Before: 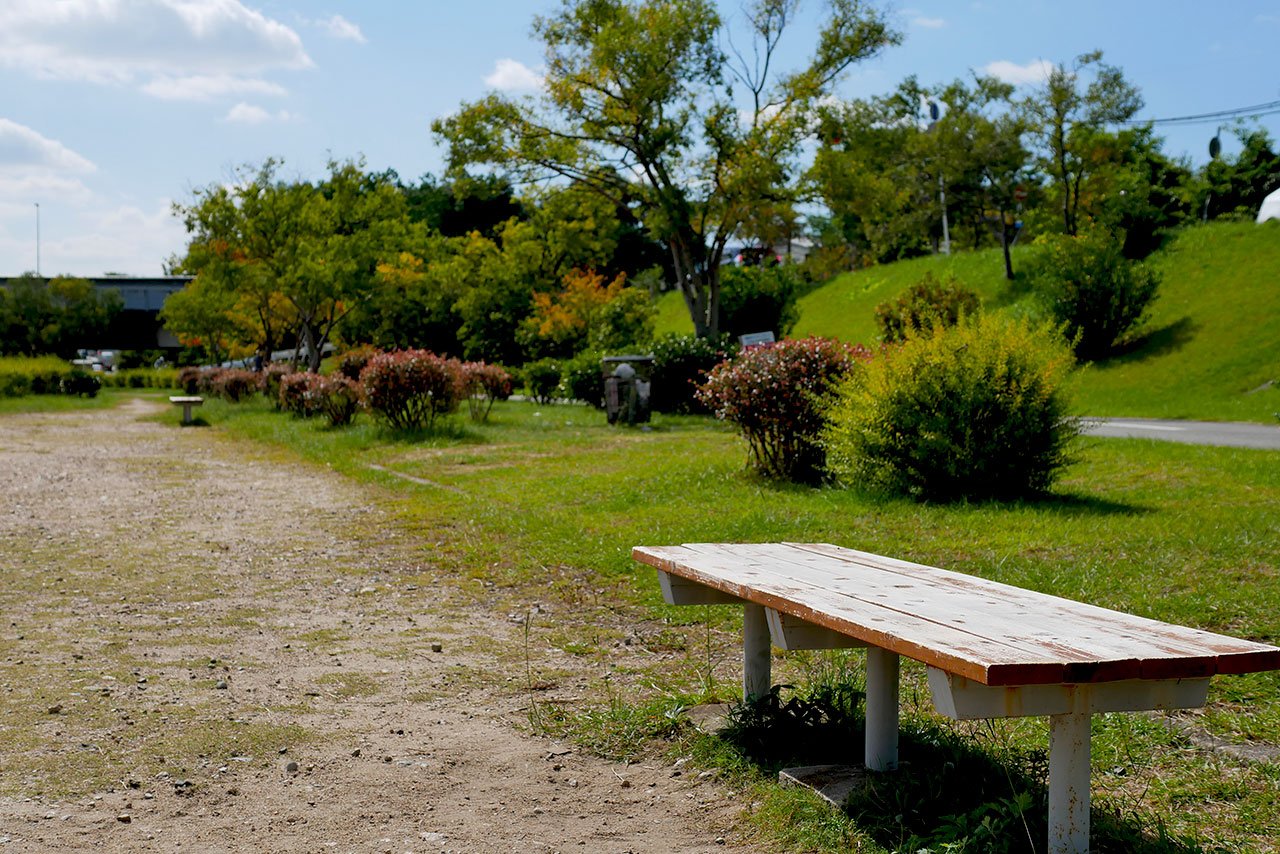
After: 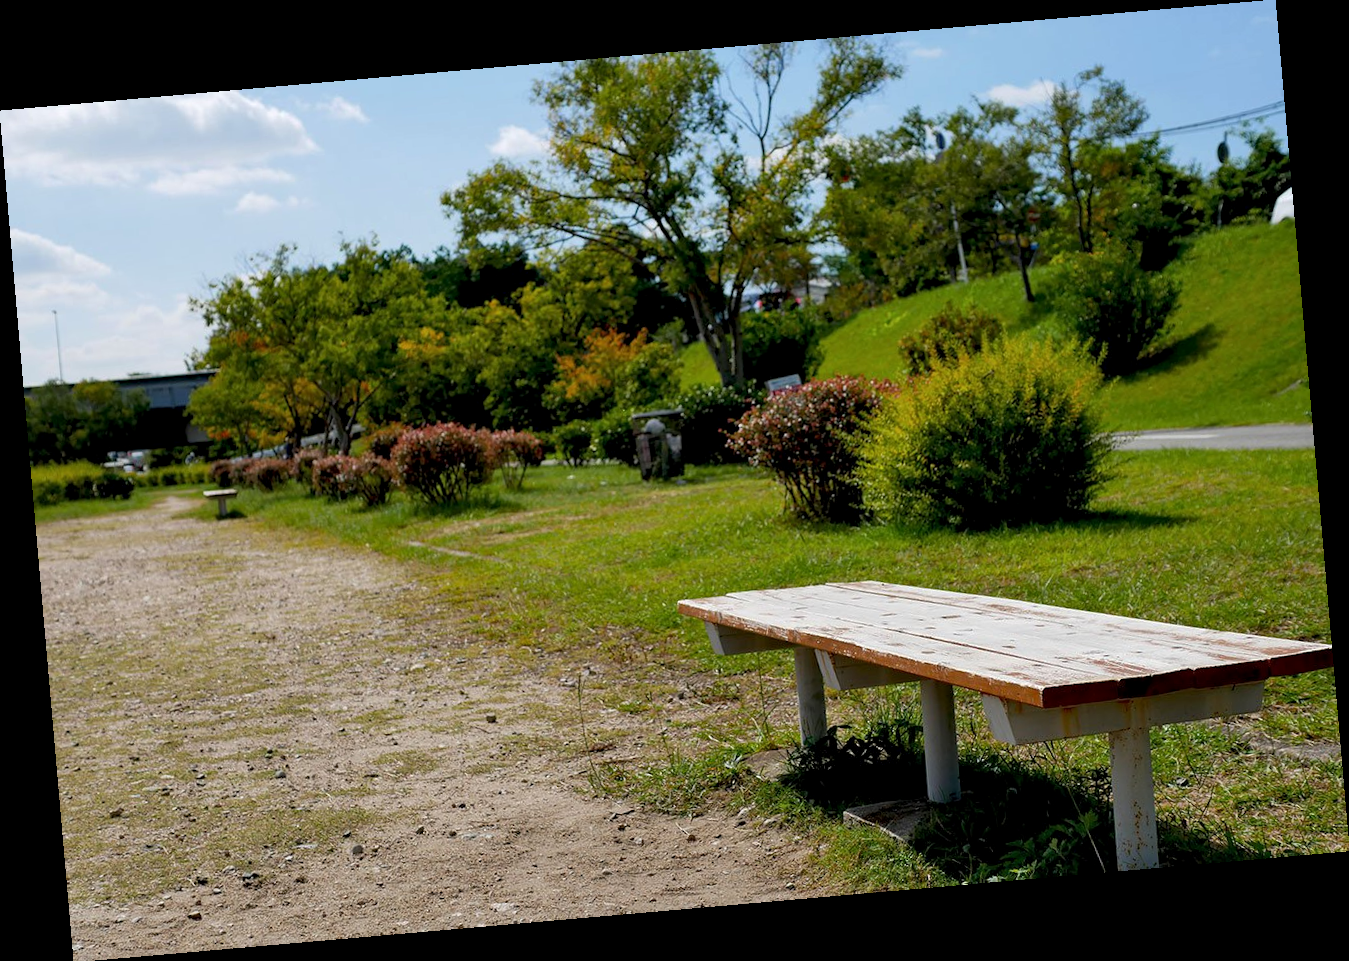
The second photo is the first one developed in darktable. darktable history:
local contrast: highlights 100%, shadows 100%, detail 120%, midtone range 0.2
rotate and perspective: rotation -4.98°, automatic cropping off
